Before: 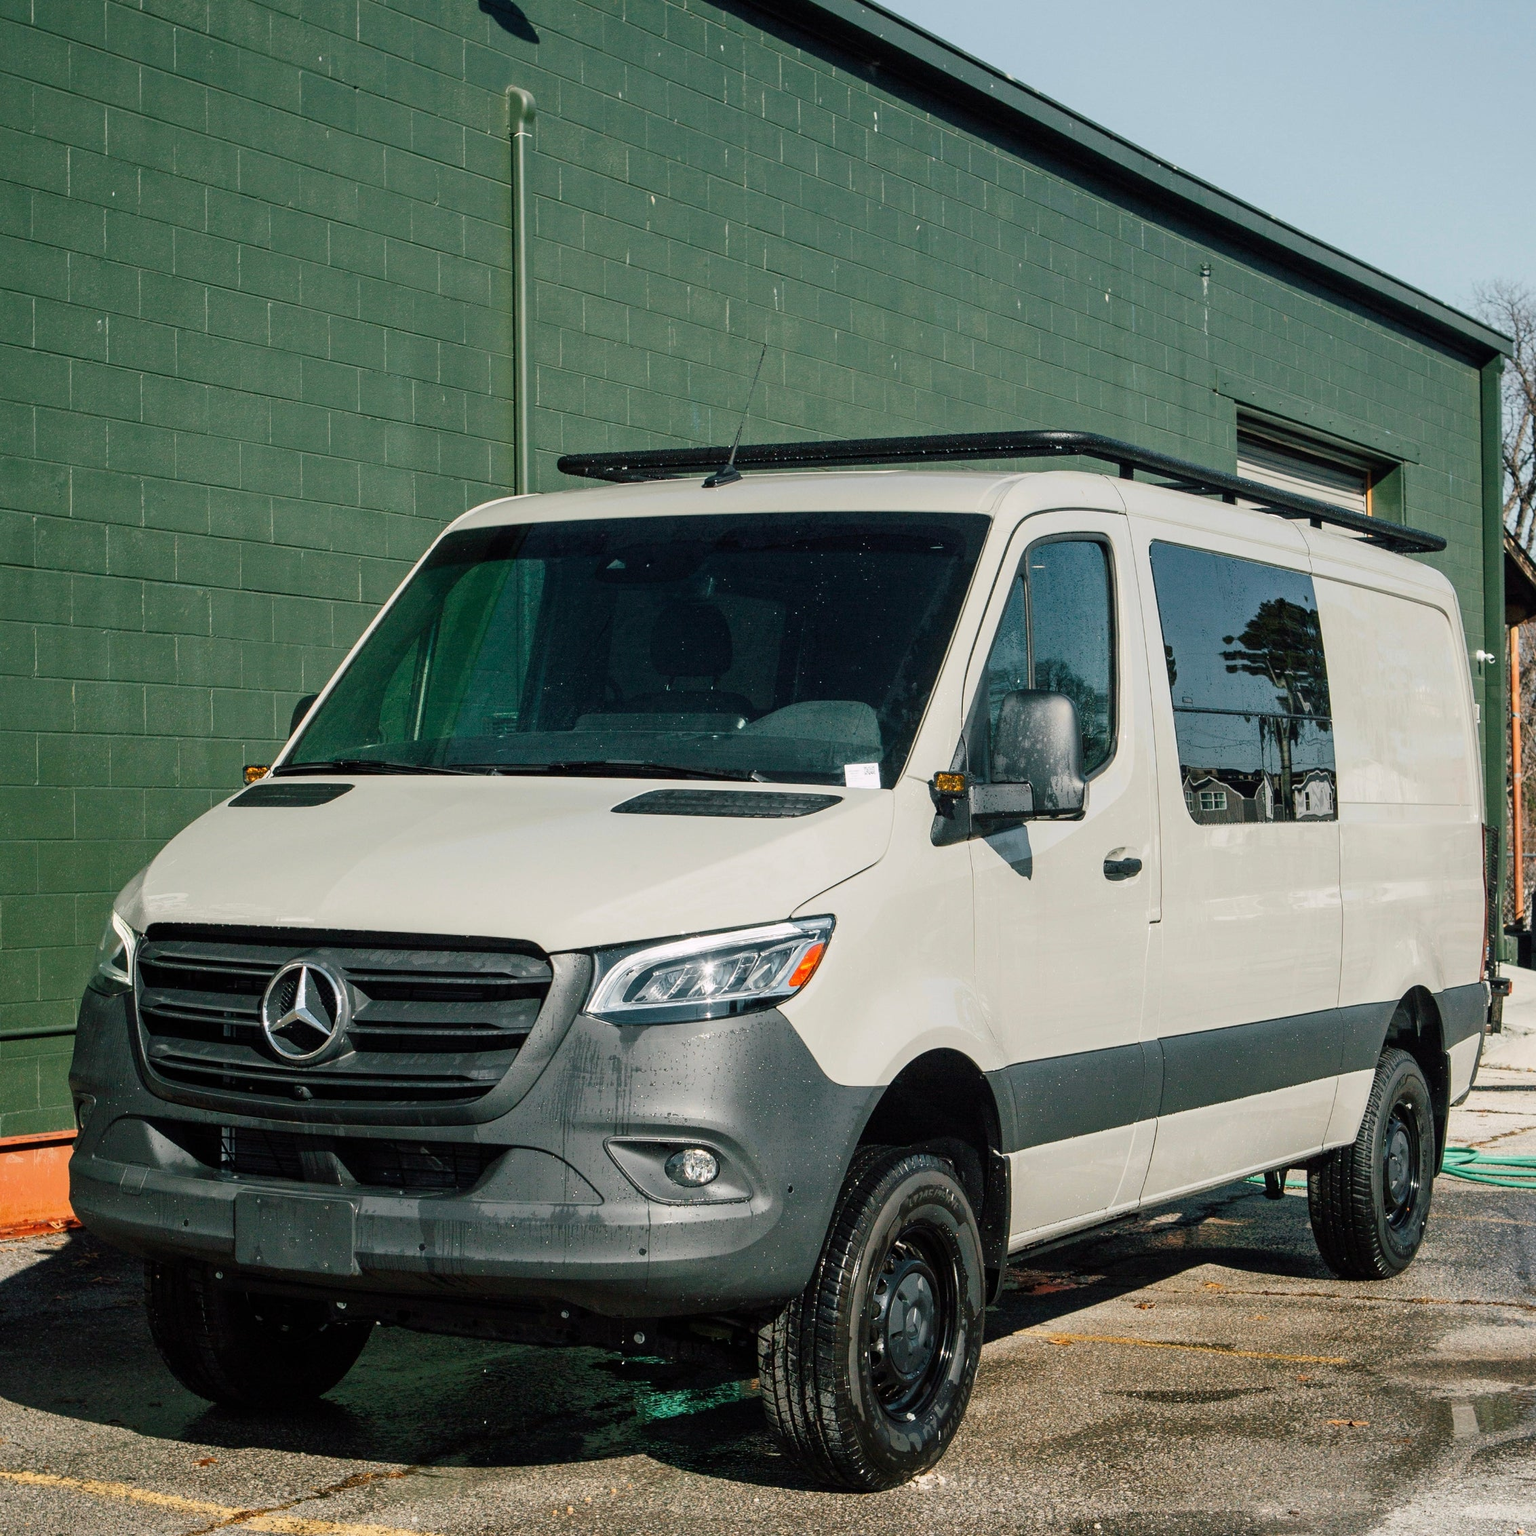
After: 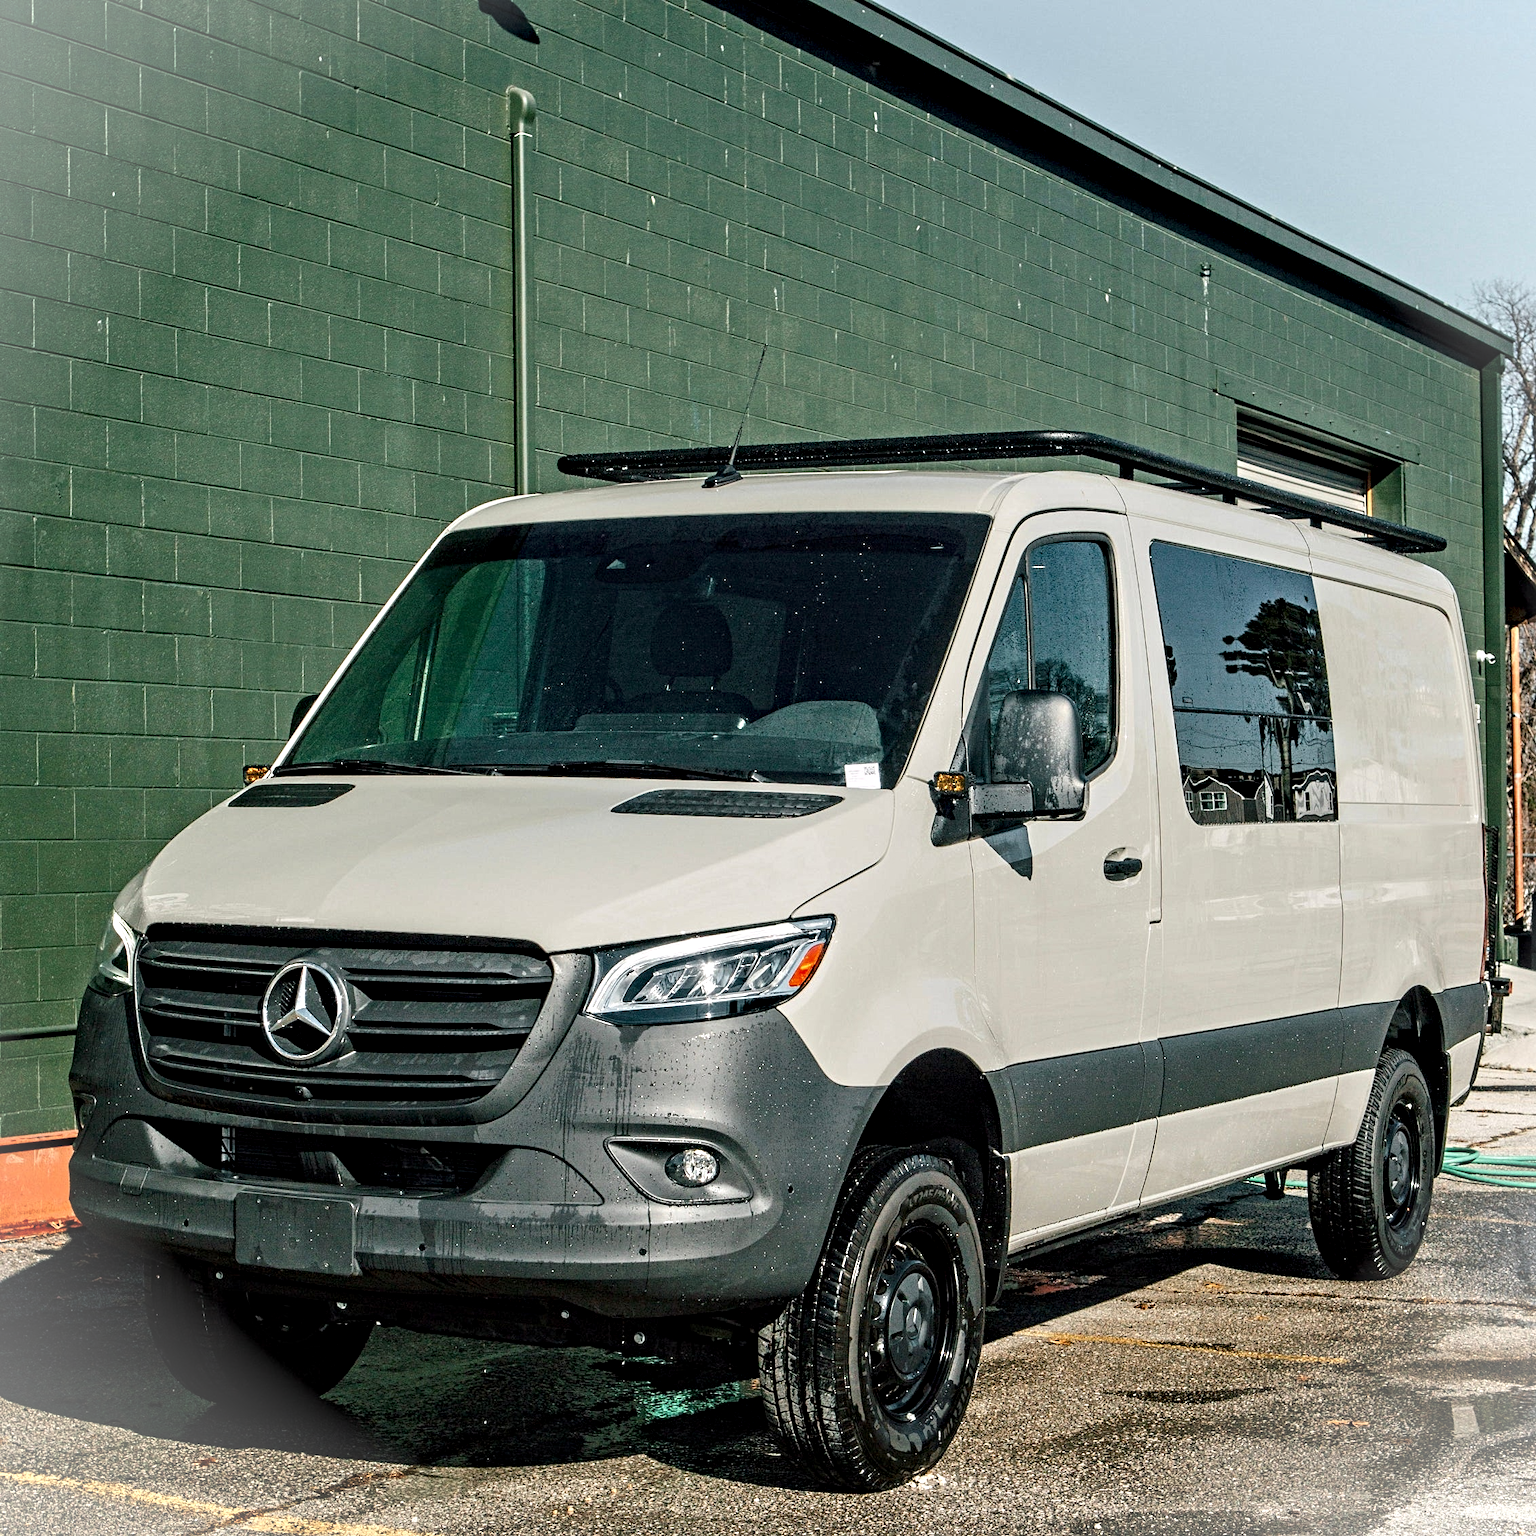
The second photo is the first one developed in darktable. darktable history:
contrast equalizer: octaves 7, y [[0.5, 0.542, 0.583, 0.625, 0.667, 0.708], [0.5 ×6], [0.5 ×6], [0 ×6], [0 ×6]]
vignetting: fall-off start 100%, brightness 0.3, saturation 0
